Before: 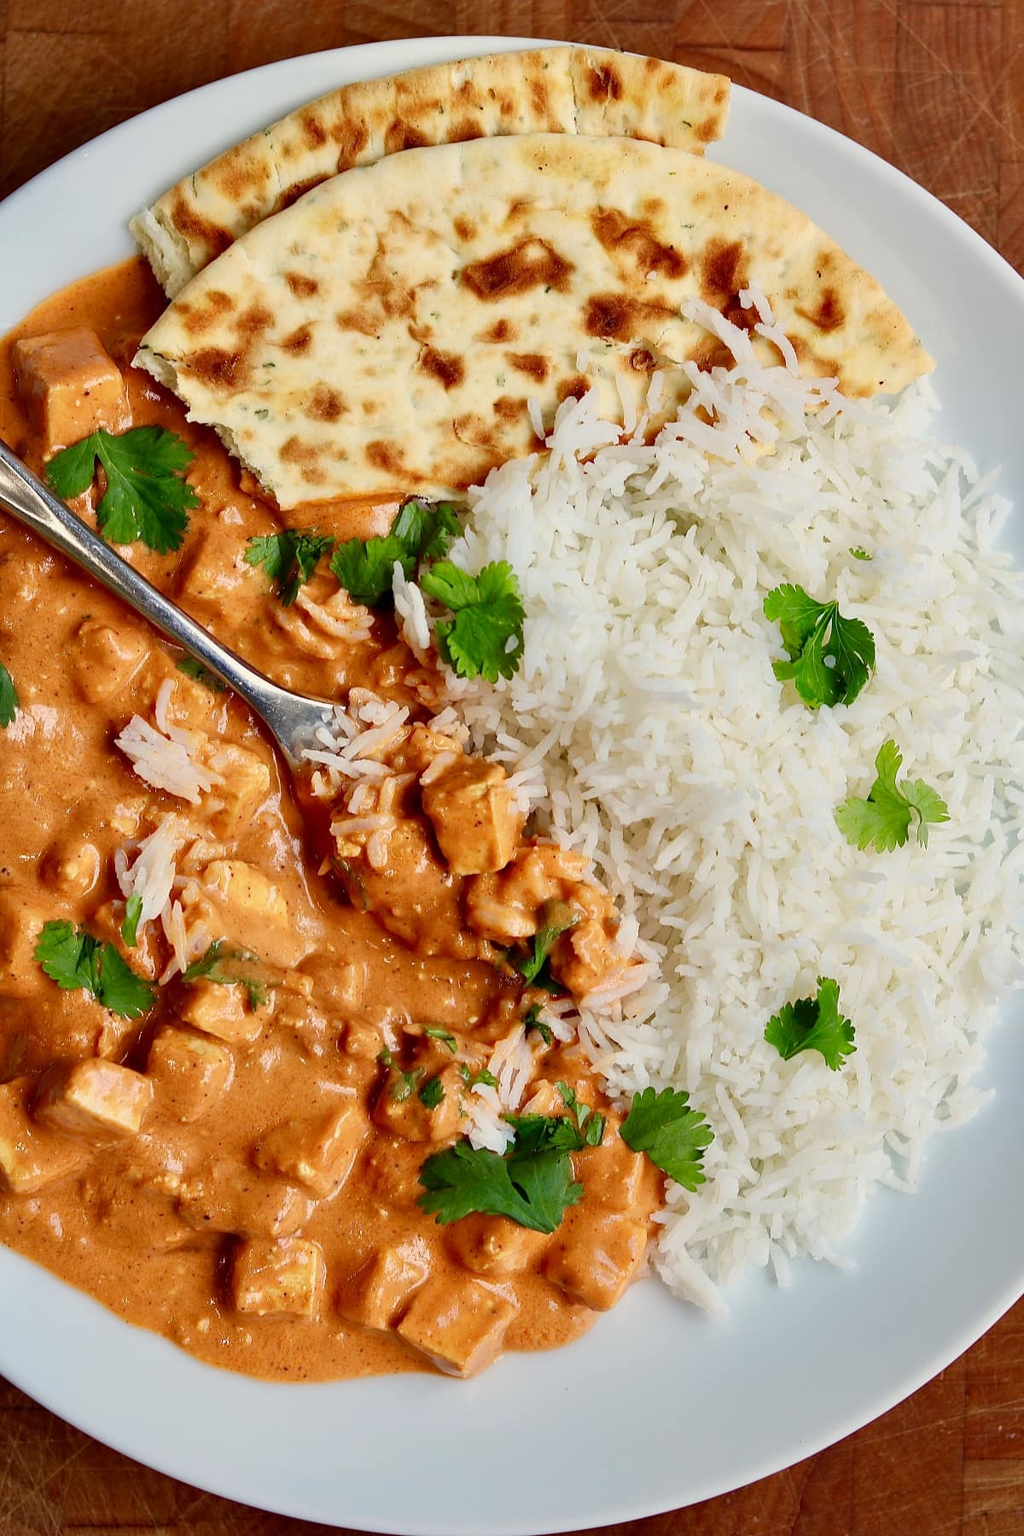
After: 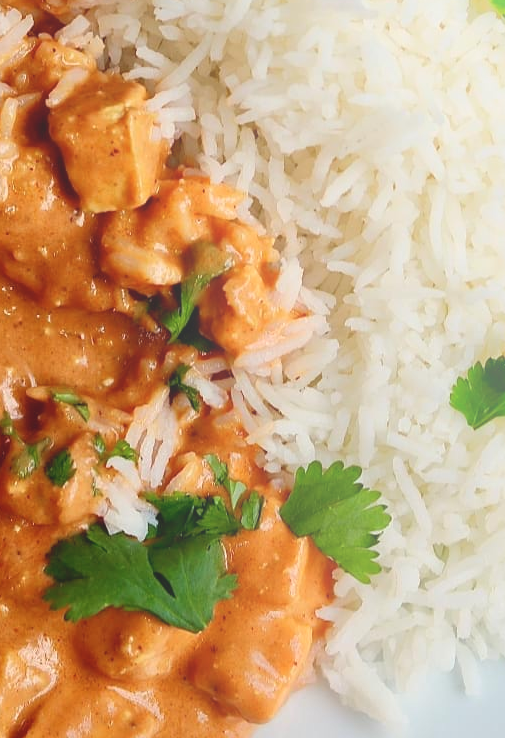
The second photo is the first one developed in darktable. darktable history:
bloom: size 38%, threshold 95%, strength 30%
base curve: curves: ch0 [(0, 0) (0.303, 0.277) (1, 1)]
crop: left 37.221%, top 45.169%, right 20.63%, bottom 13.777%
